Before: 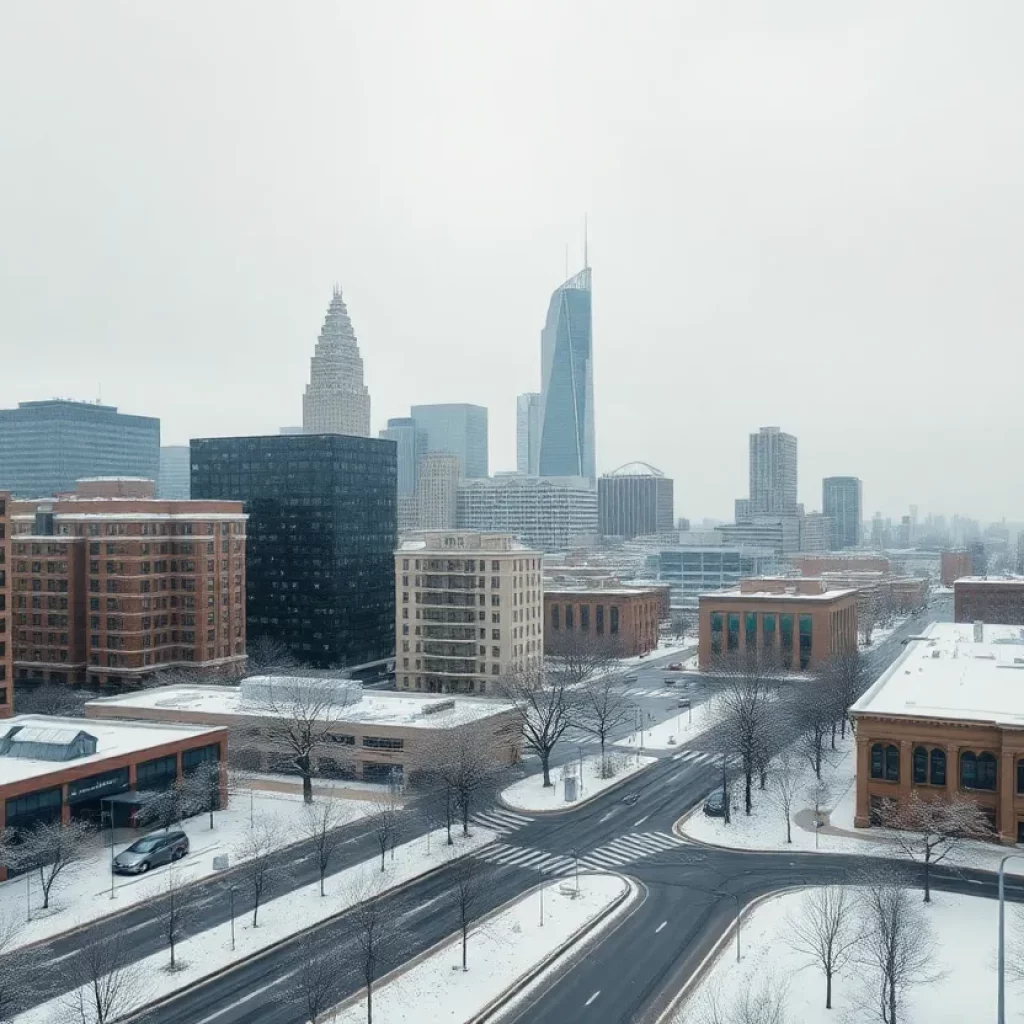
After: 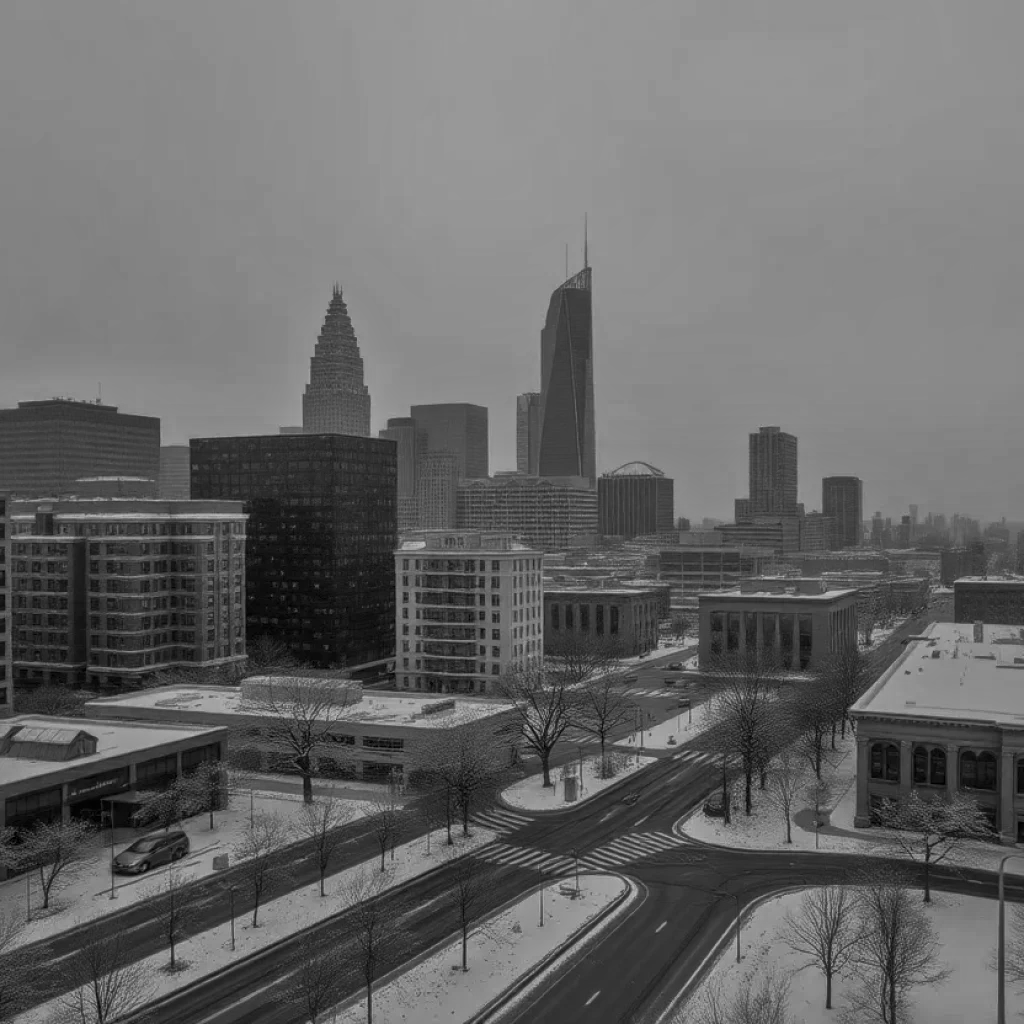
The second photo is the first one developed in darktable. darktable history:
local contrast: on, module defaults
monochrome: a -11.7, b 1.62, size 0.5, highlights 0.38
contrast brightness saturation: contrast 0.07, brightness -0.13, saturation 0.06
color calibration: illuminant as shot in camera, x 0.462, y 0.419, temperature 2651.64 K
